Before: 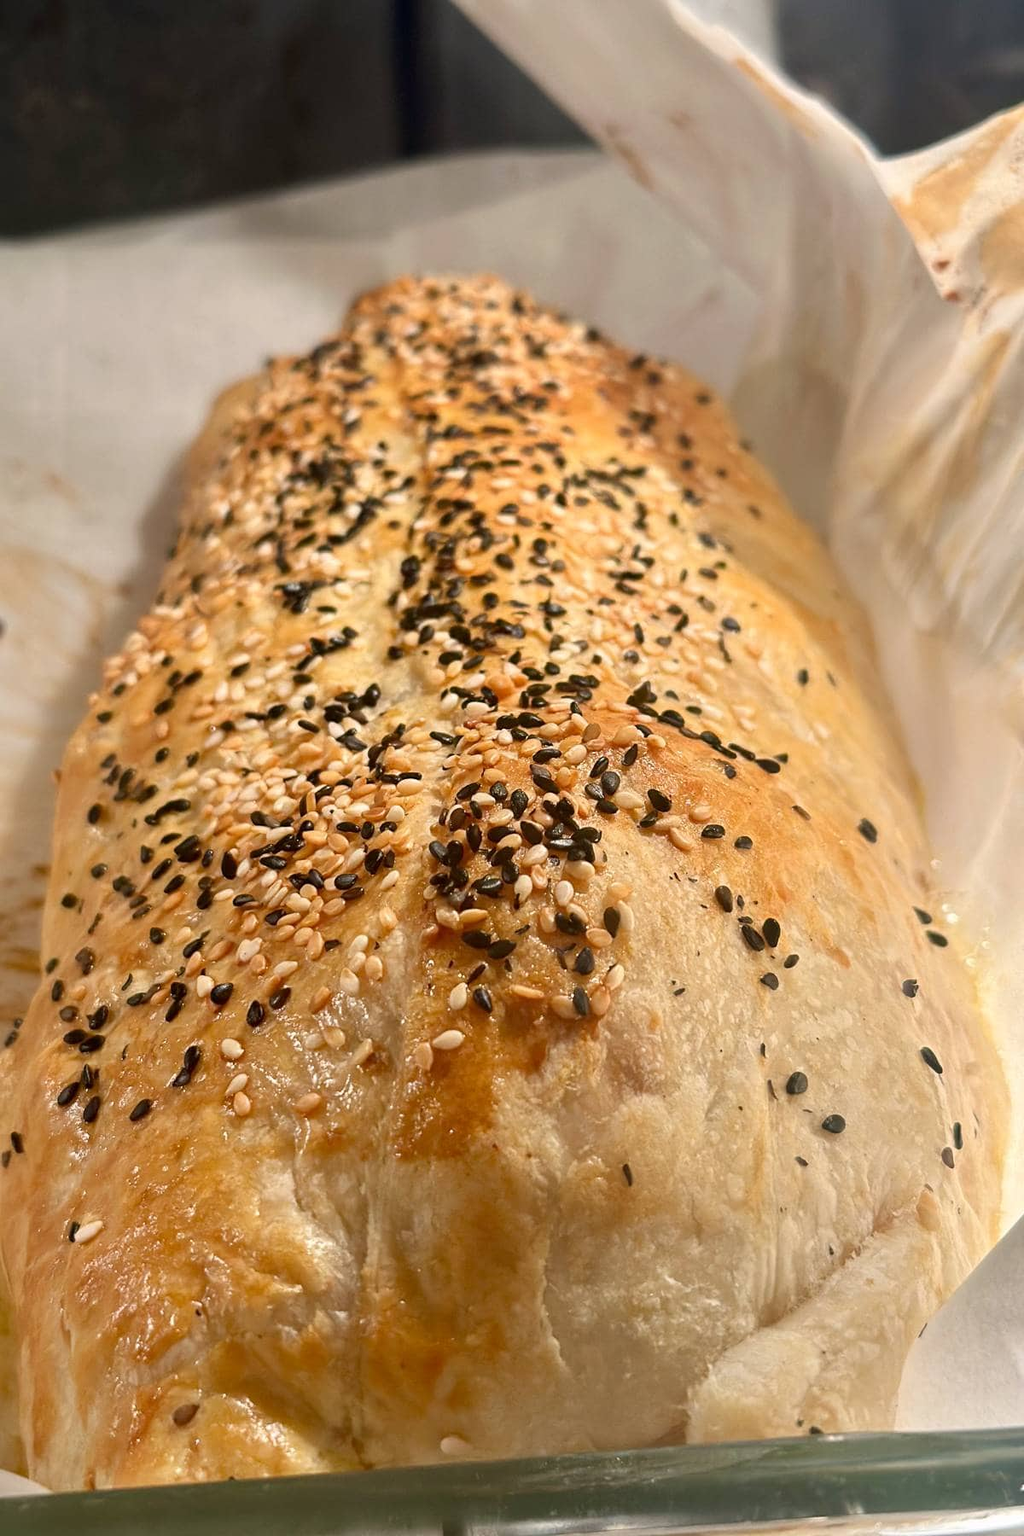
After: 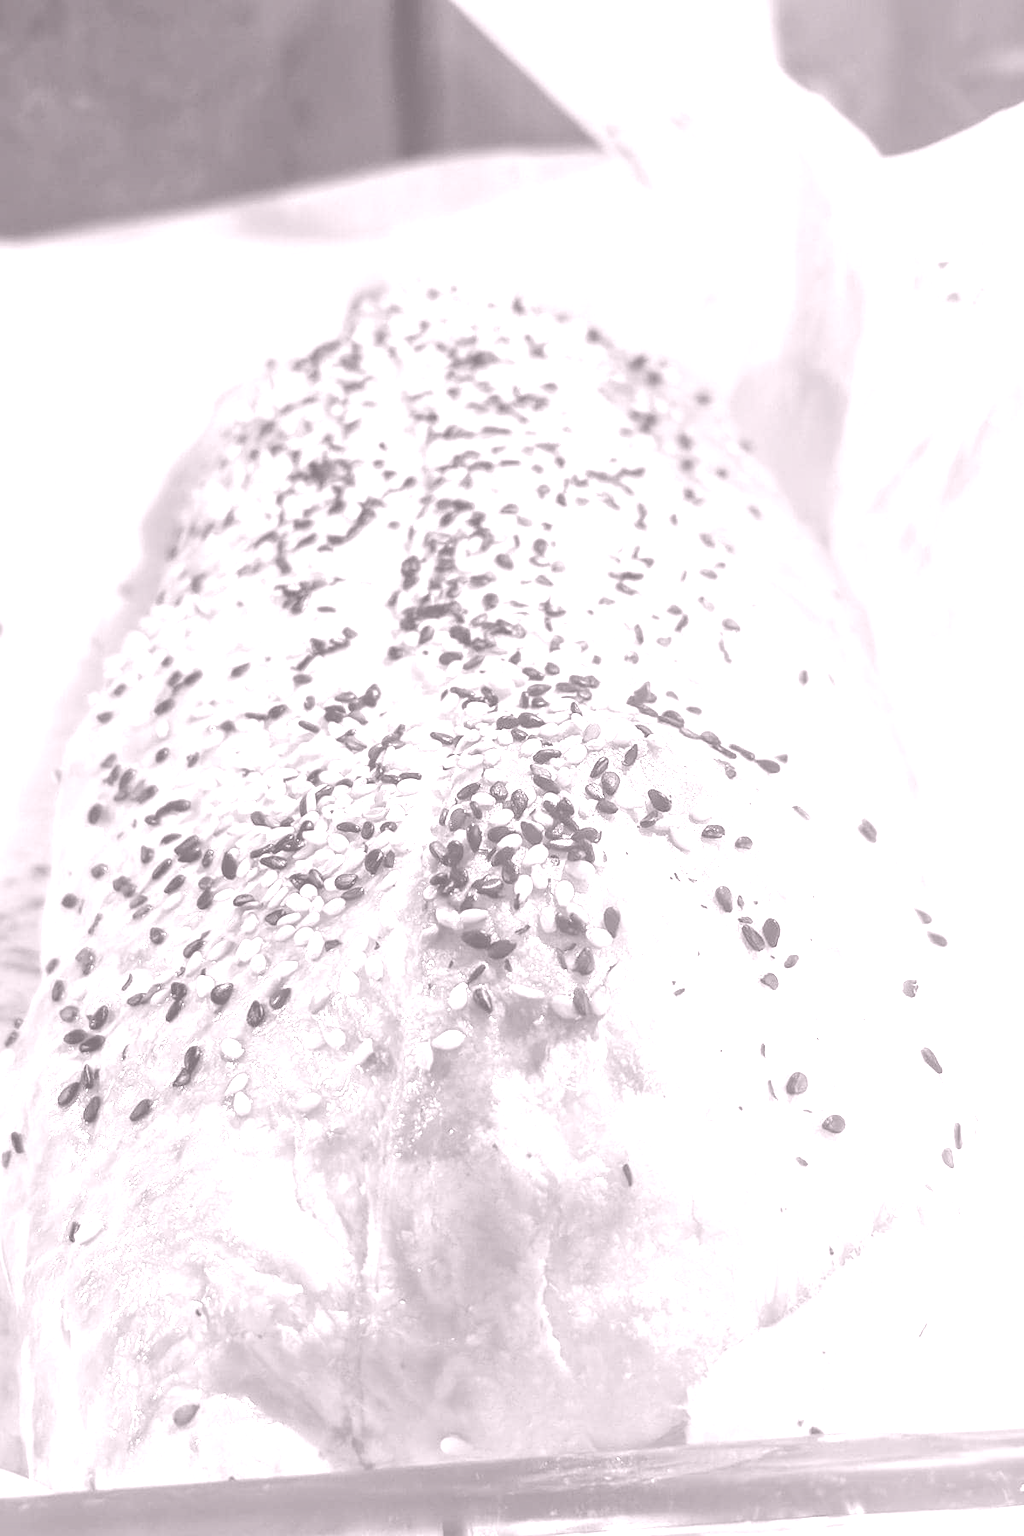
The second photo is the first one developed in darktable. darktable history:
colorize: hue 25.2°, saturation 83%, source mix 82%, lightness 79%, version 1
local contrast: on, module defaults
